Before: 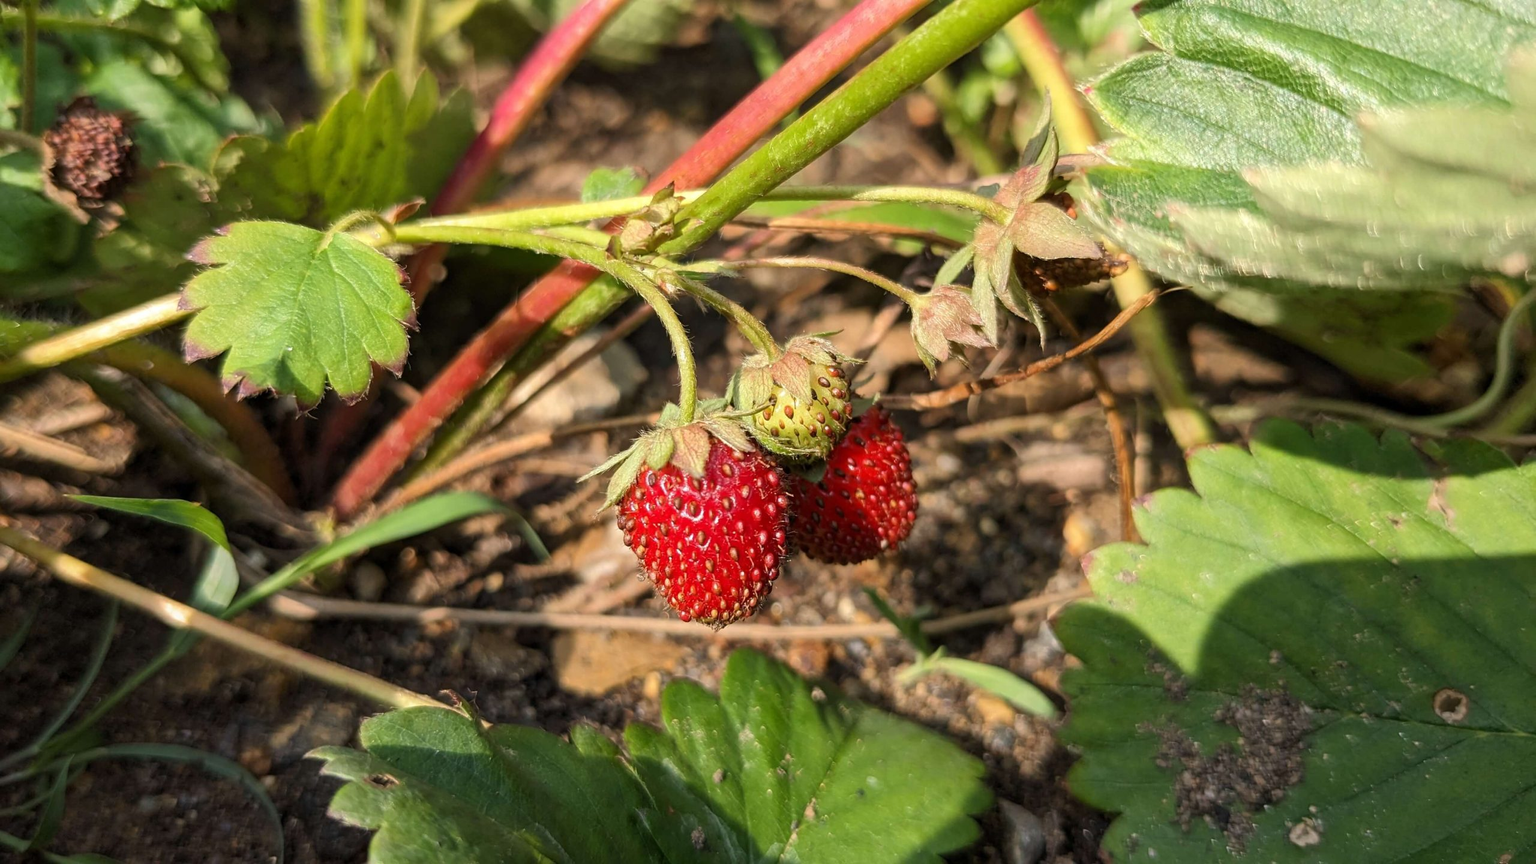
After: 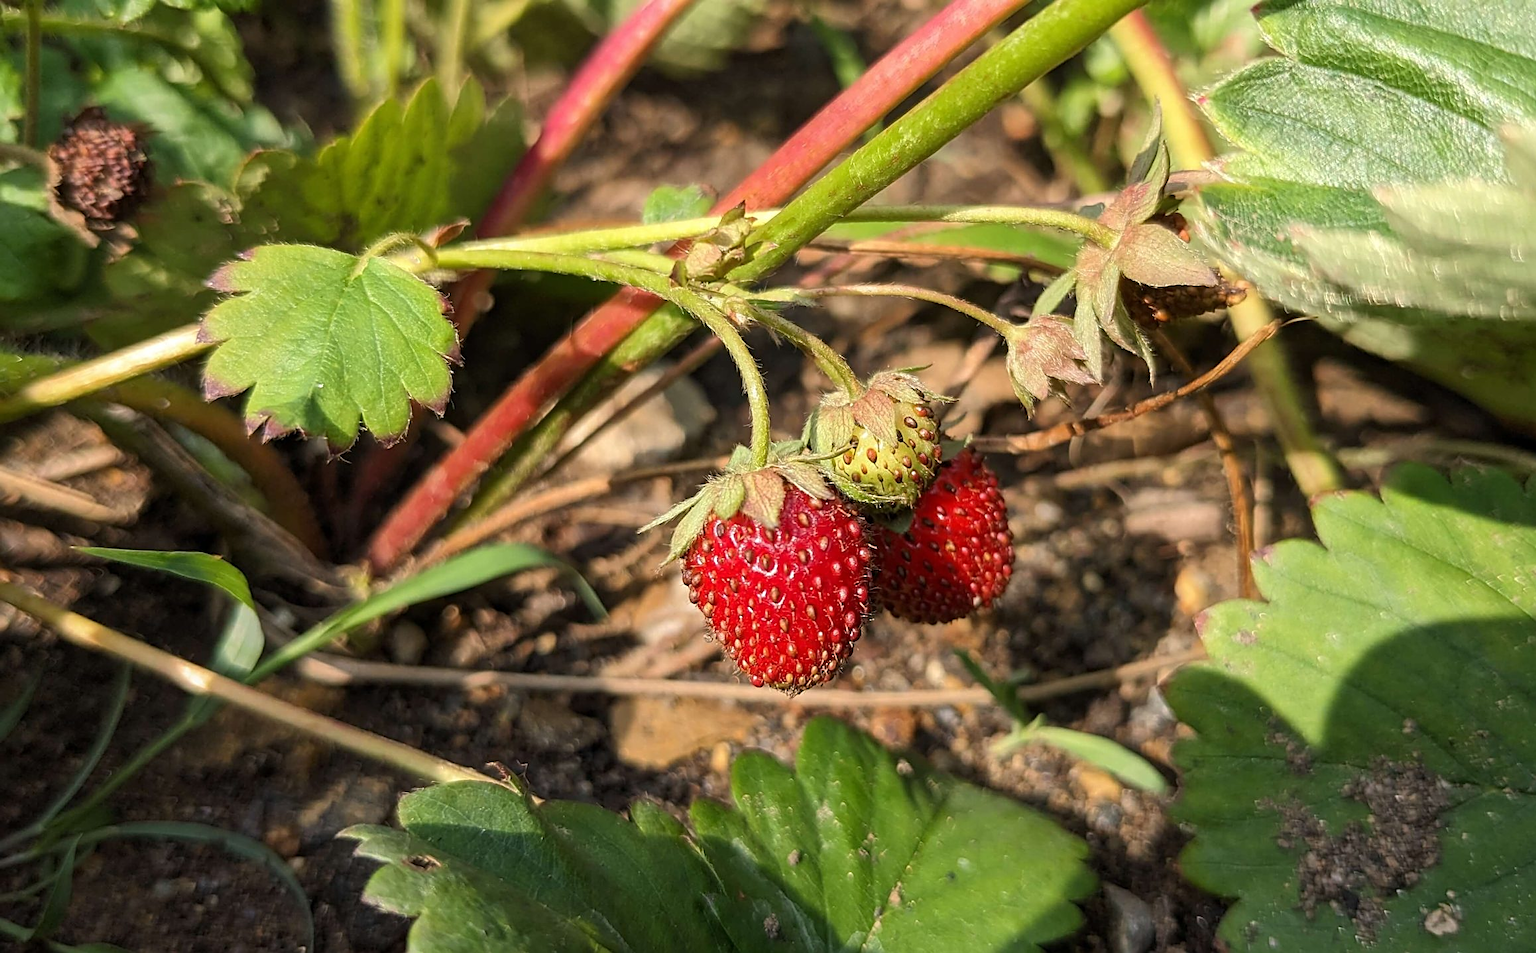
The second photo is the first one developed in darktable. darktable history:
sharpen: on, module defaults
crop: right 9.484%, bottom 0.025%
